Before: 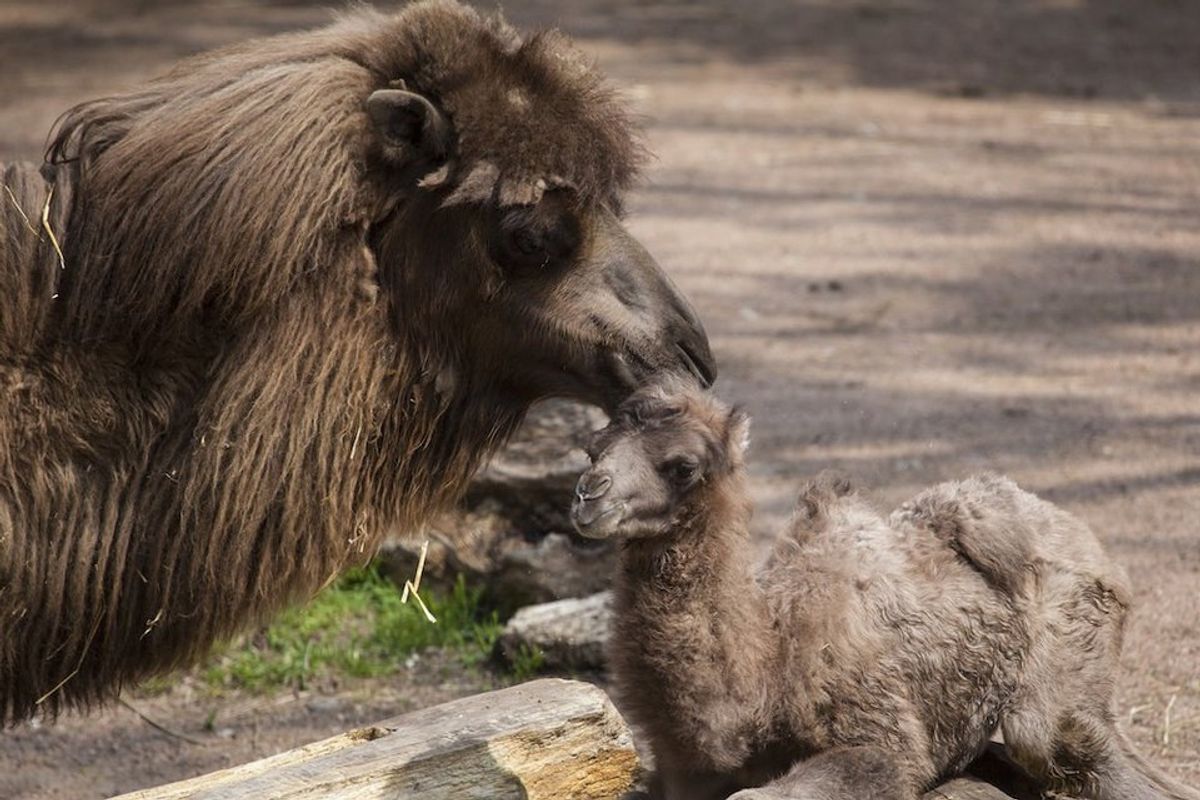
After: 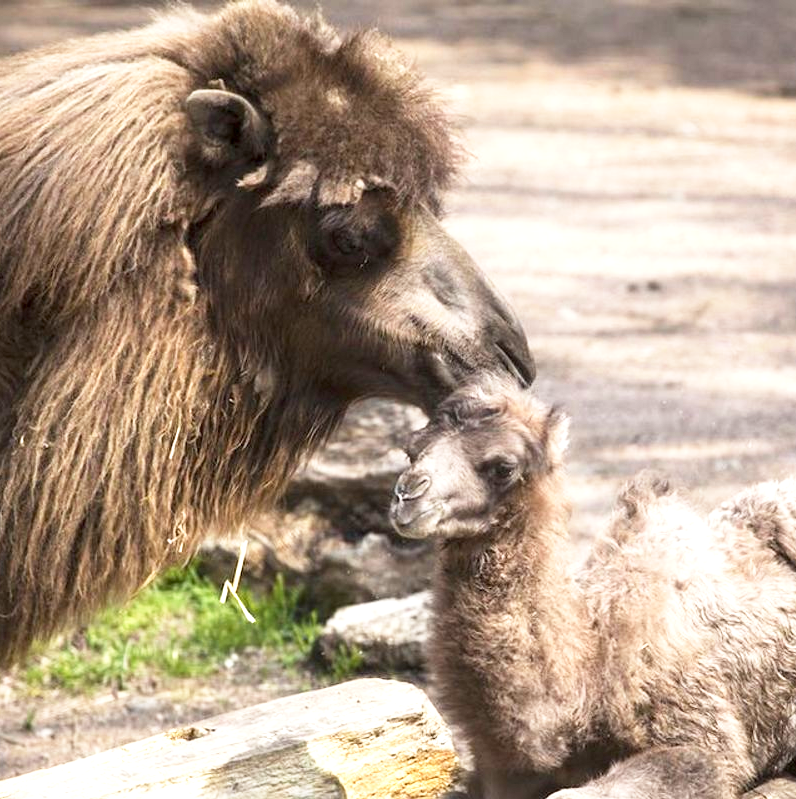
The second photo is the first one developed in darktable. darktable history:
exposure: black level correction 0.001, exposure 1.131 EV, compensate highlight preservation false
crop and rotate: left 15.102%, right 18.521%
base curve: curves: ch0 [(0, 0) (0.666, 0.806) (1, 1)], preserve colors none
